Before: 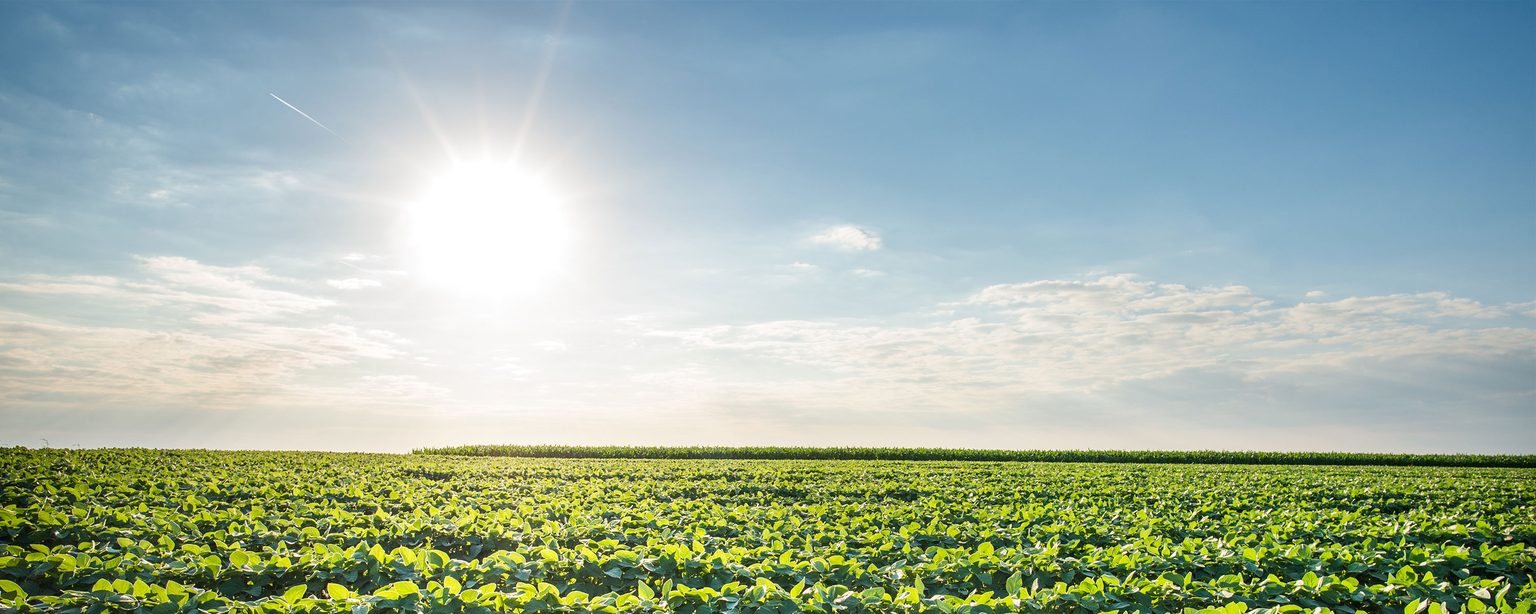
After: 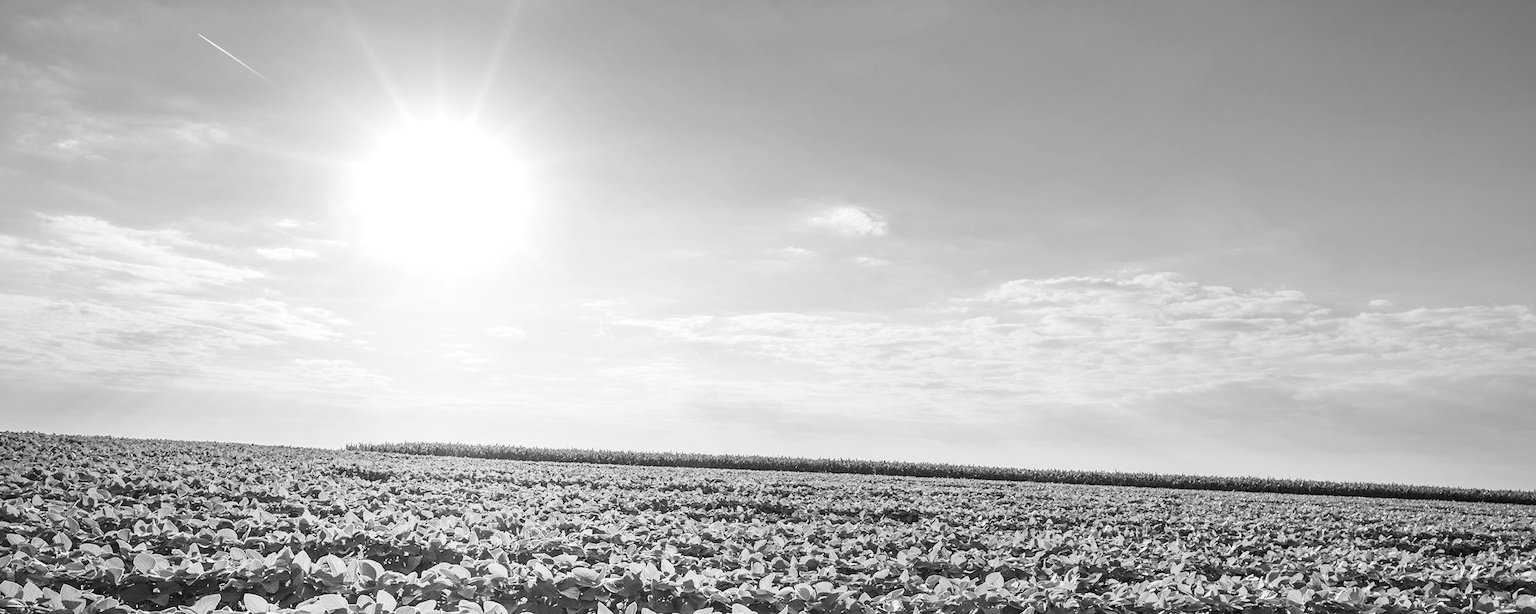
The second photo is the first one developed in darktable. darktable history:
crop and rotate: angle -1.96°, left 3.097%, top 4.154%, right 1.586%, bottom 0.529%
velvia: on, module defaults
color balance rgb: perceptual saturation grading › global saturation 35%, perceptual saturation grading › highlights -30%, perceptual saturation grading › shadows 35%, perceptual brilliance grading › global brilliance 3%, perceptual brilliance grading › highlights -3%, perceptual brilliance grading › shadows 3%
monochrome: on, module defaults
